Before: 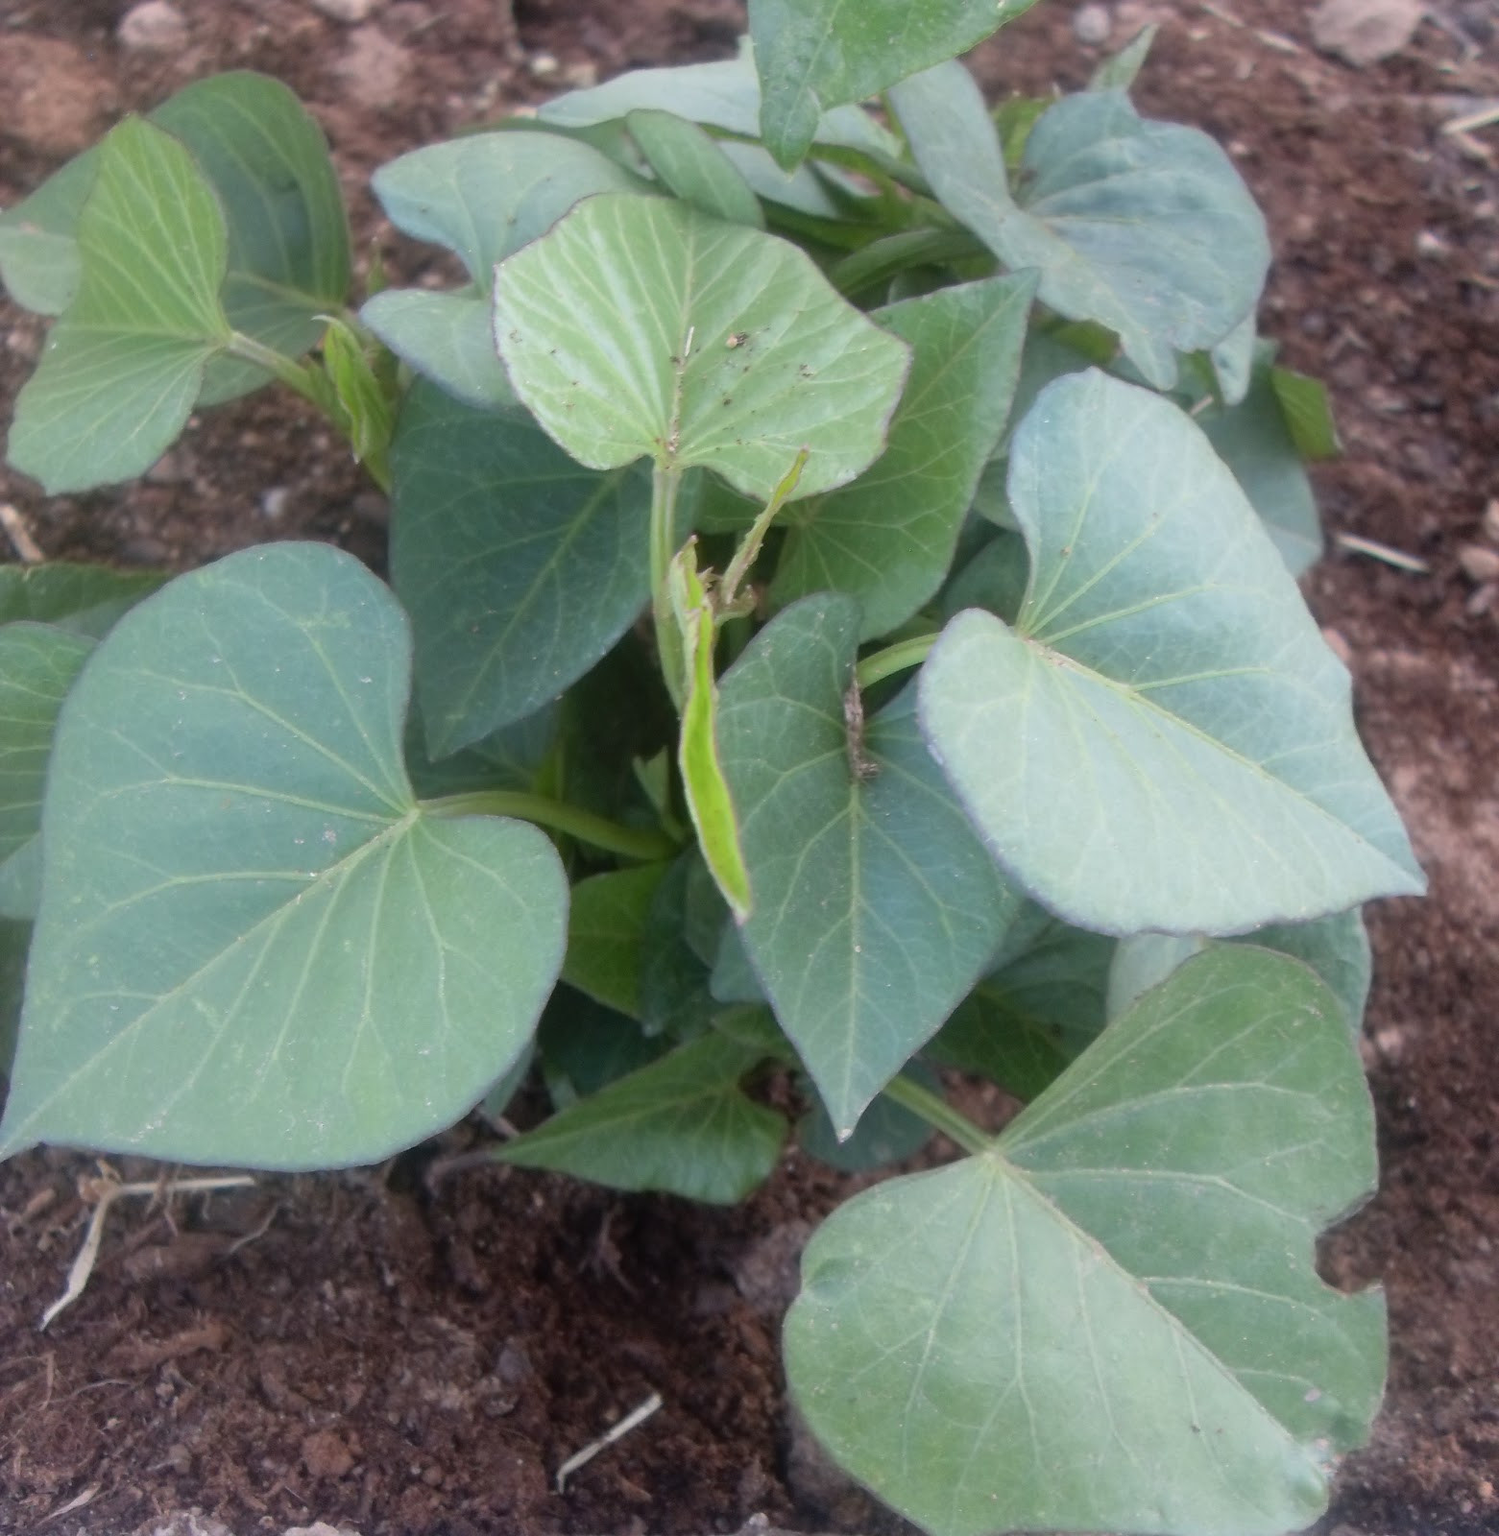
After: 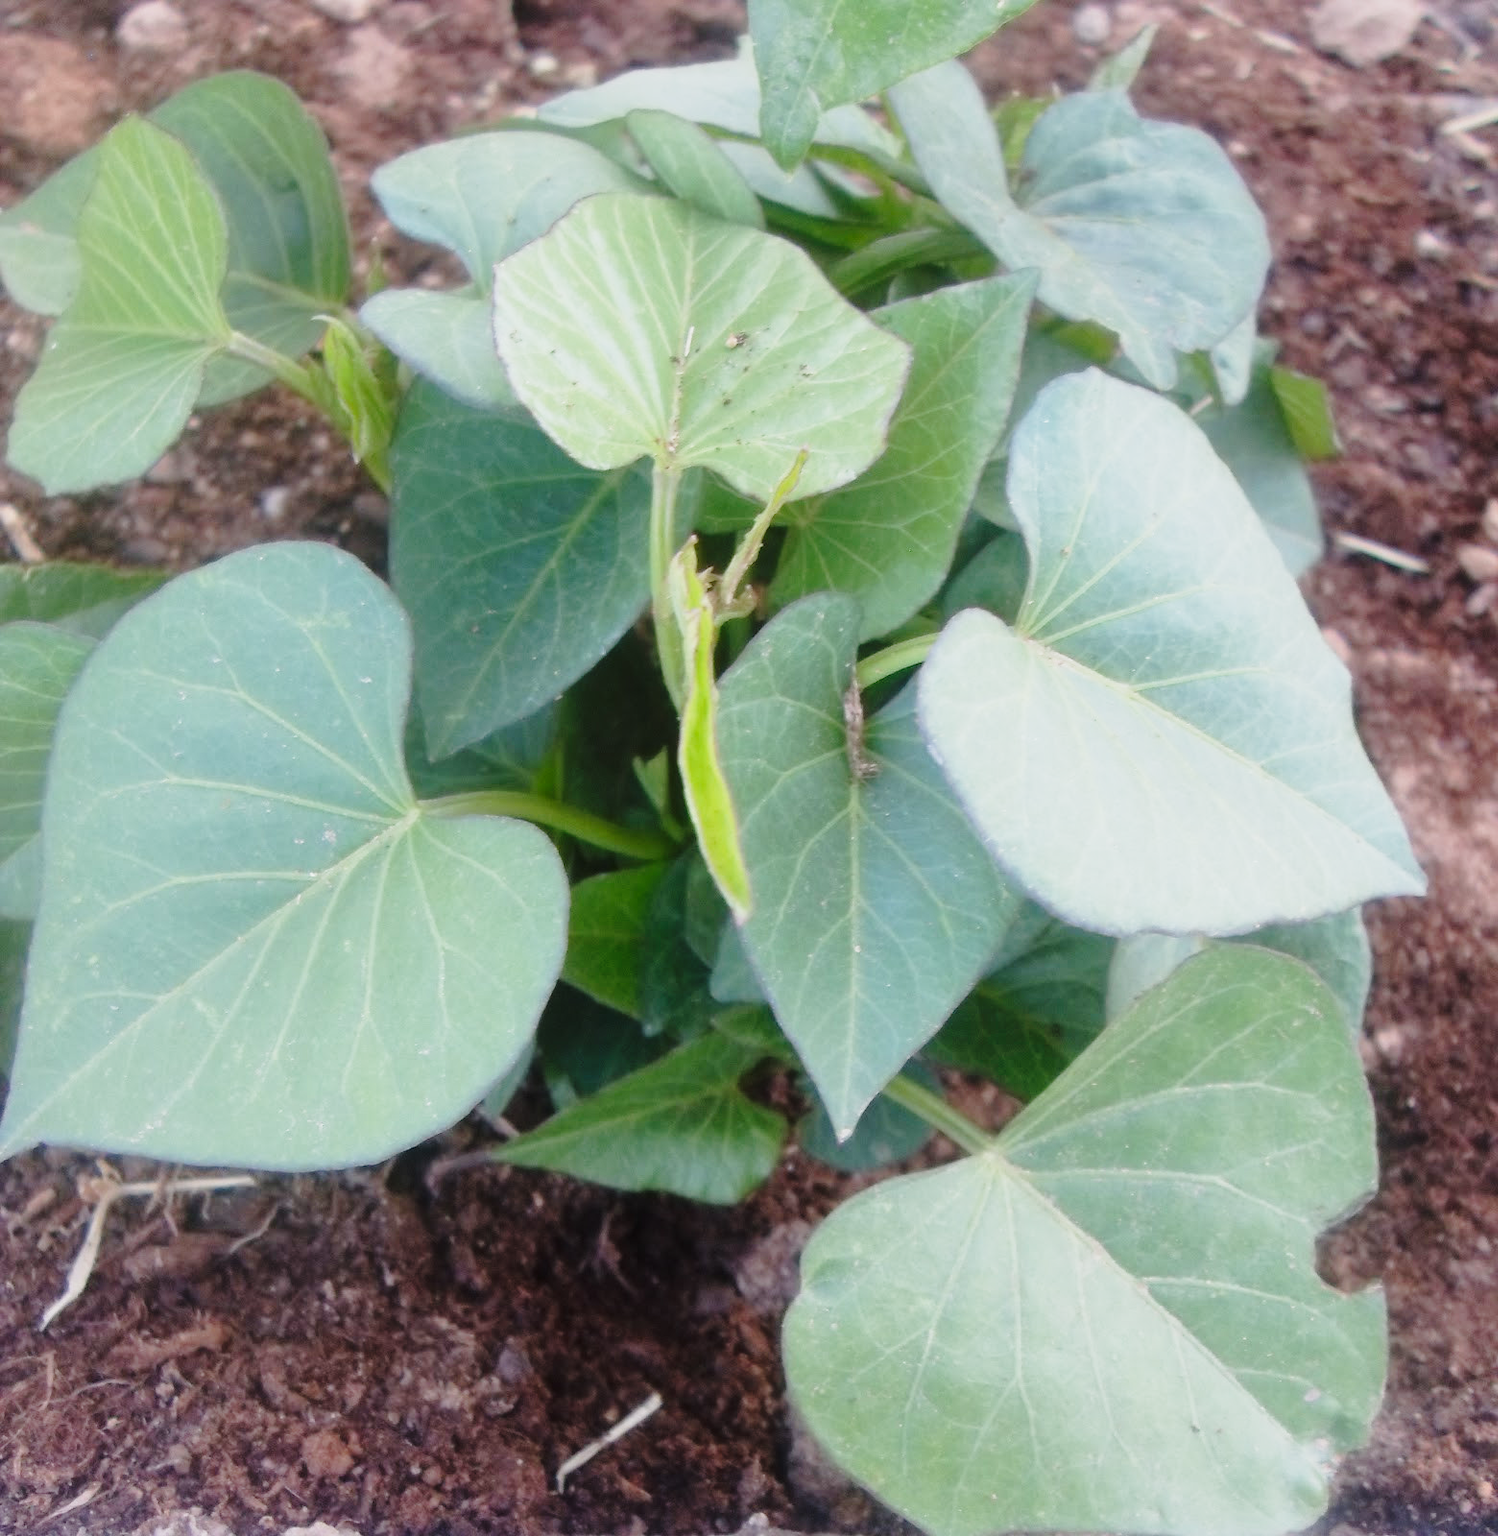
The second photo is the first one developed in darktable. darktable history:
base curve: curves: ch0 [(0, 0) (0.028, 0.03) (0.121, 0.232) (0.46, 0.748) (0.859, 0.968) (1, 1)], preserve colors none
exposure: compensate exposure bias true, compensate highlight preservation false
shadows and highlights: shadows 25.44, white point adjustment -2.84, highlights -30.2
